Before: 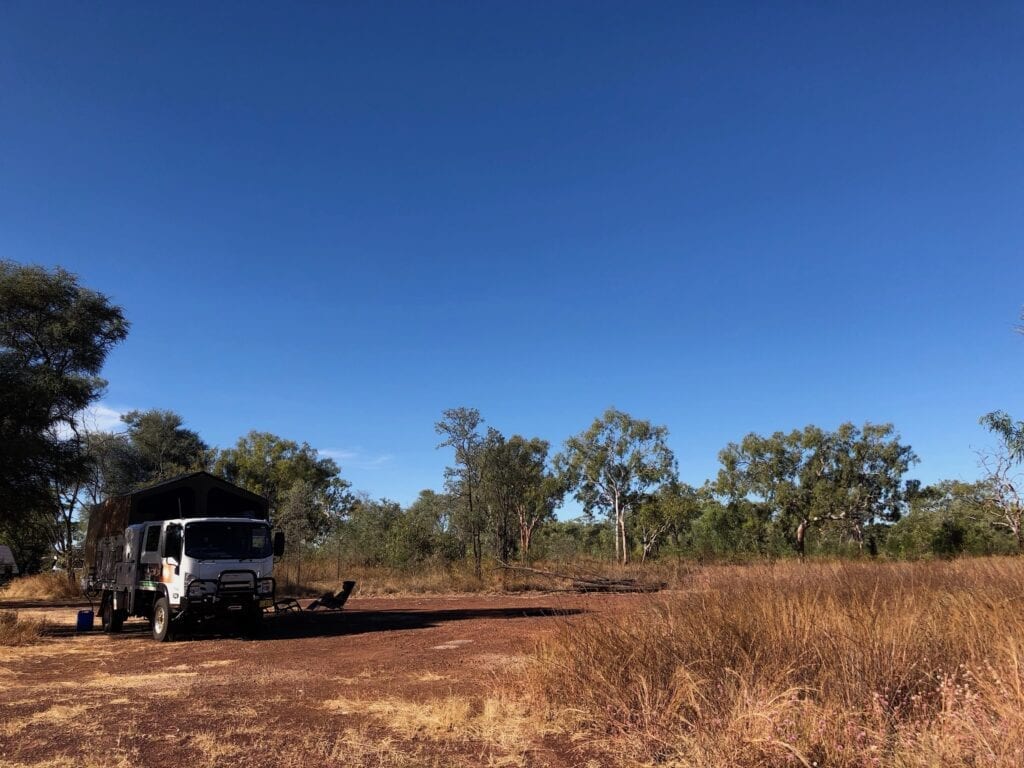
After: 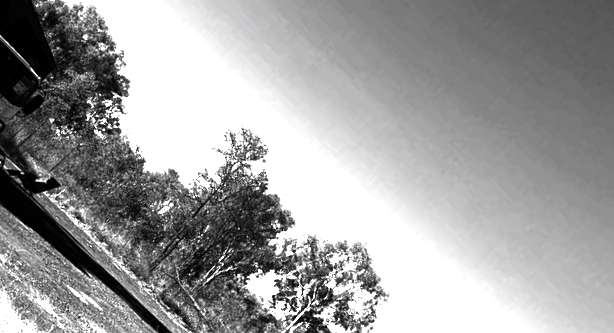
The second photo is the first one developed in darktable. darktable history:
contrast brightness saturation: contrast -0.039, brightness -0.582, saturation -0.992
sharpen: amount 0.21
crop and rotate: angle -44.92°, top 16.662%, right 0.966%, bottom 11.642%
exposure: exposure 2.062 EV, compensate highlight preservation false
